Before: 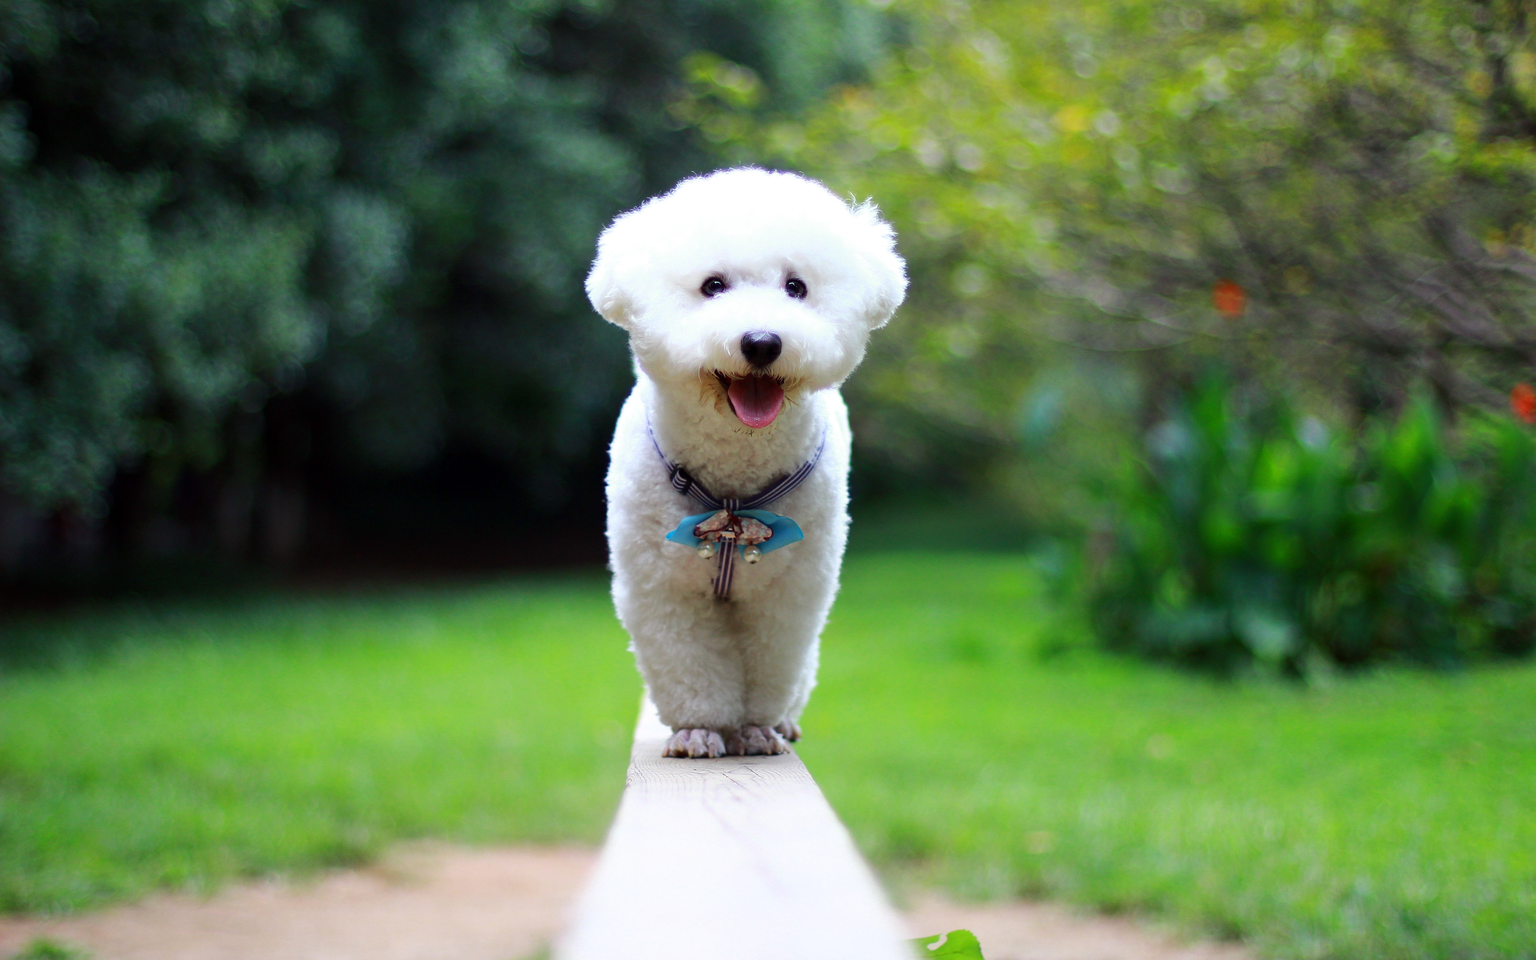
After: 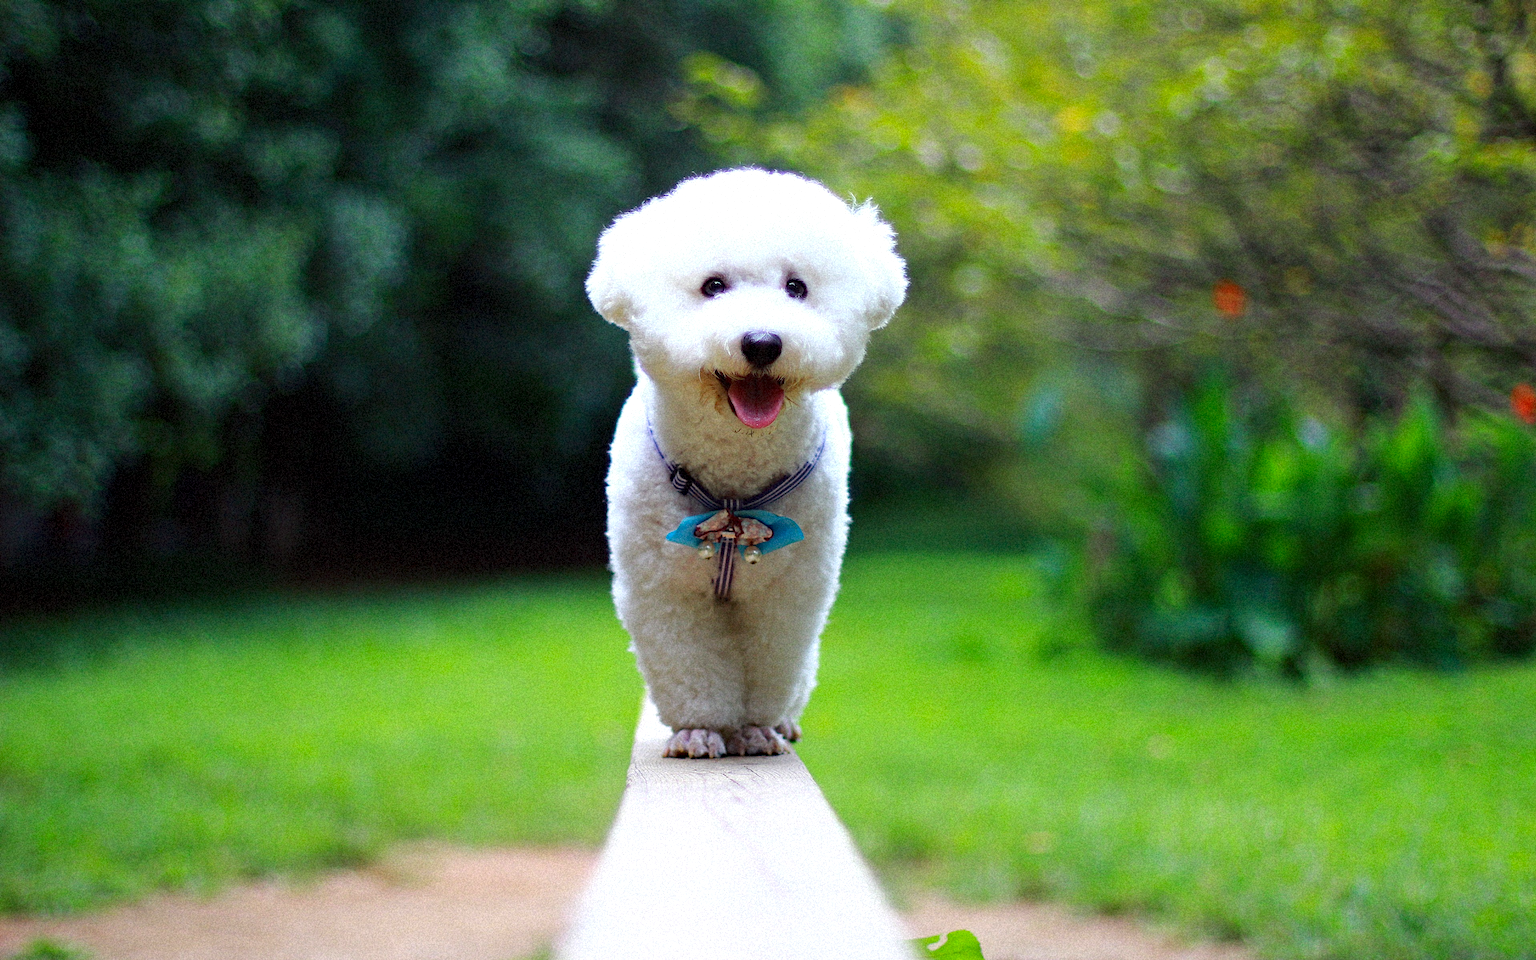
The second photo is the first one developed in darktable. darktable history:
haze removal: strength 0.29, distance 0.25, compatibility mode true, adaptive false
exposure: exposure 0.127 EV, compensate highlight preservation false
grain: coarseness 9.38 ISO, strength 34.99%, mid-tones bias 0%
